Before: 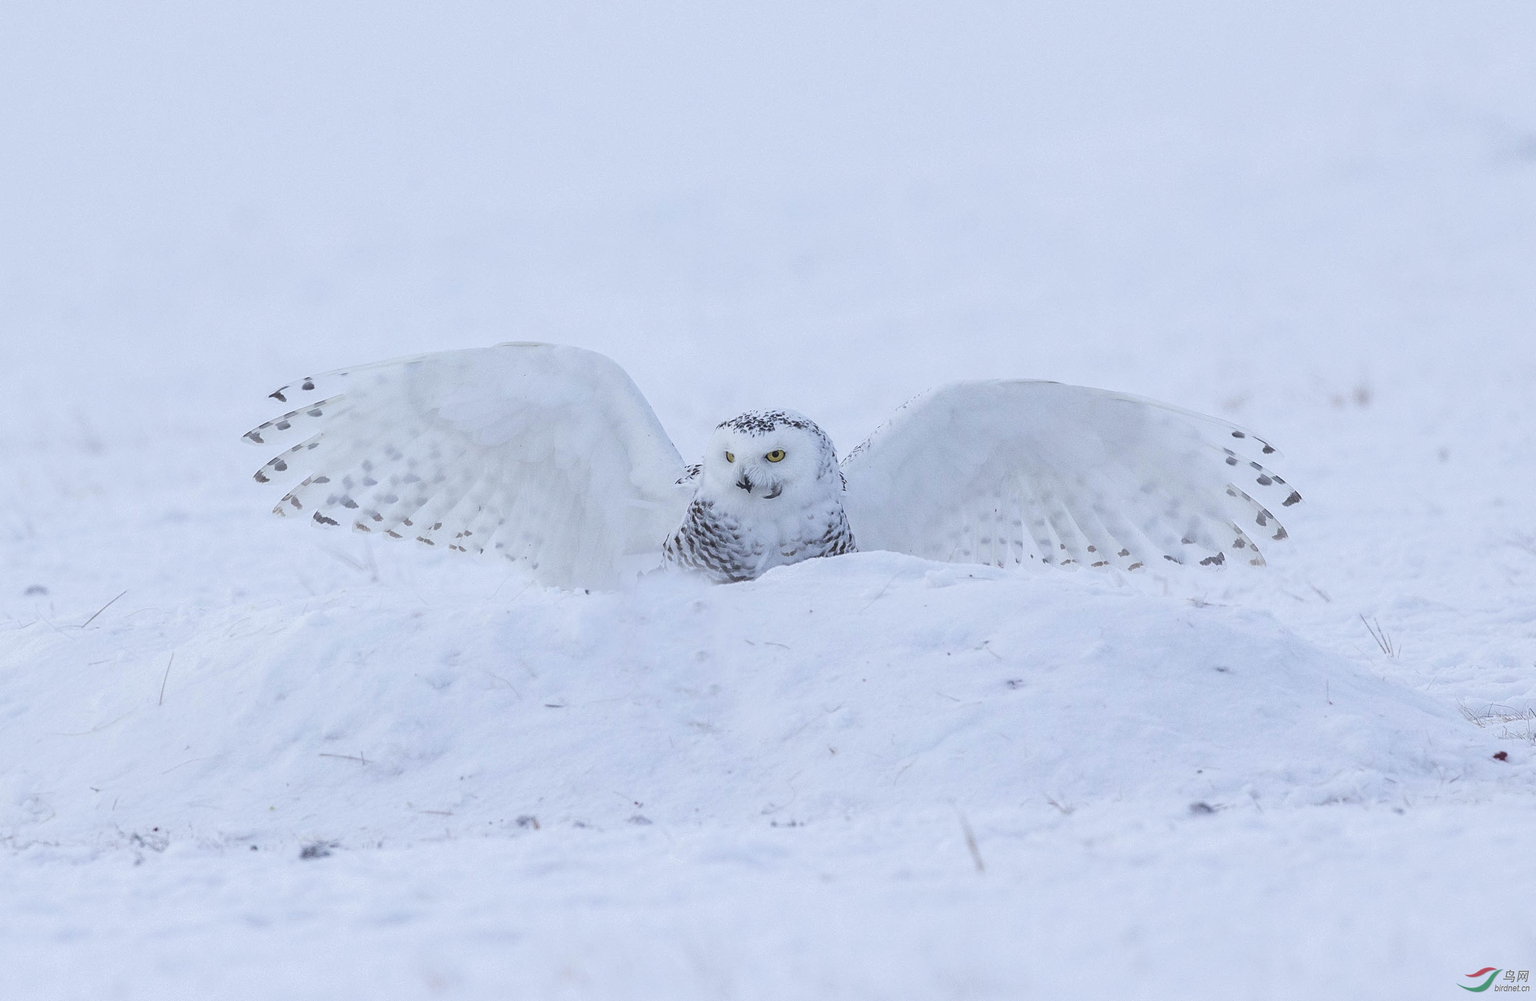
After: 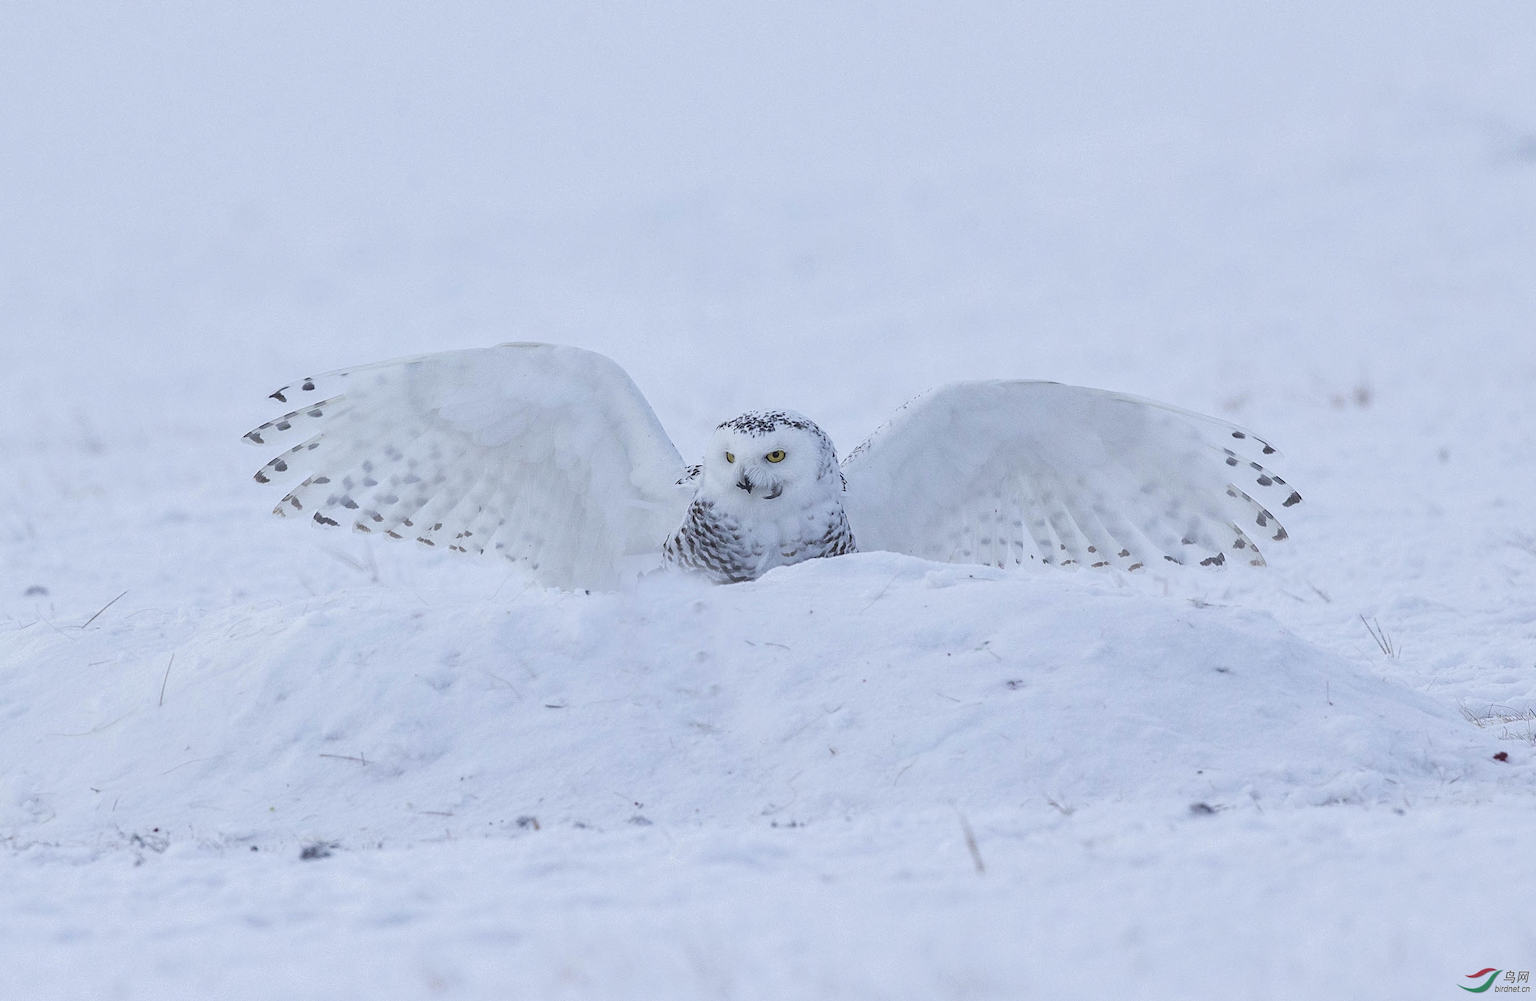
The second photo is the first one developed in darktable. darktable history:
shadows and highlights: shadows 29.61, highlights -30.47, low approximation 0.01, soften with gaussian
exposure: compensate highlight preservation false
